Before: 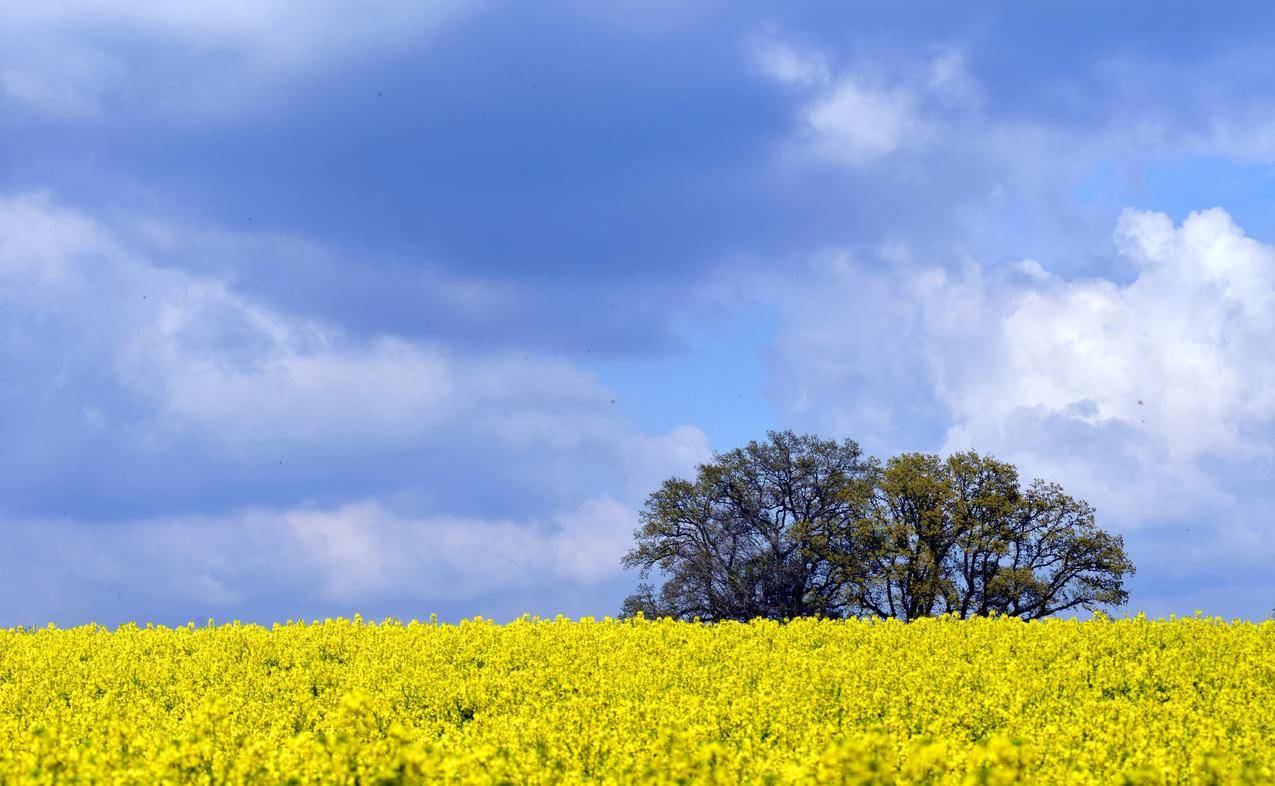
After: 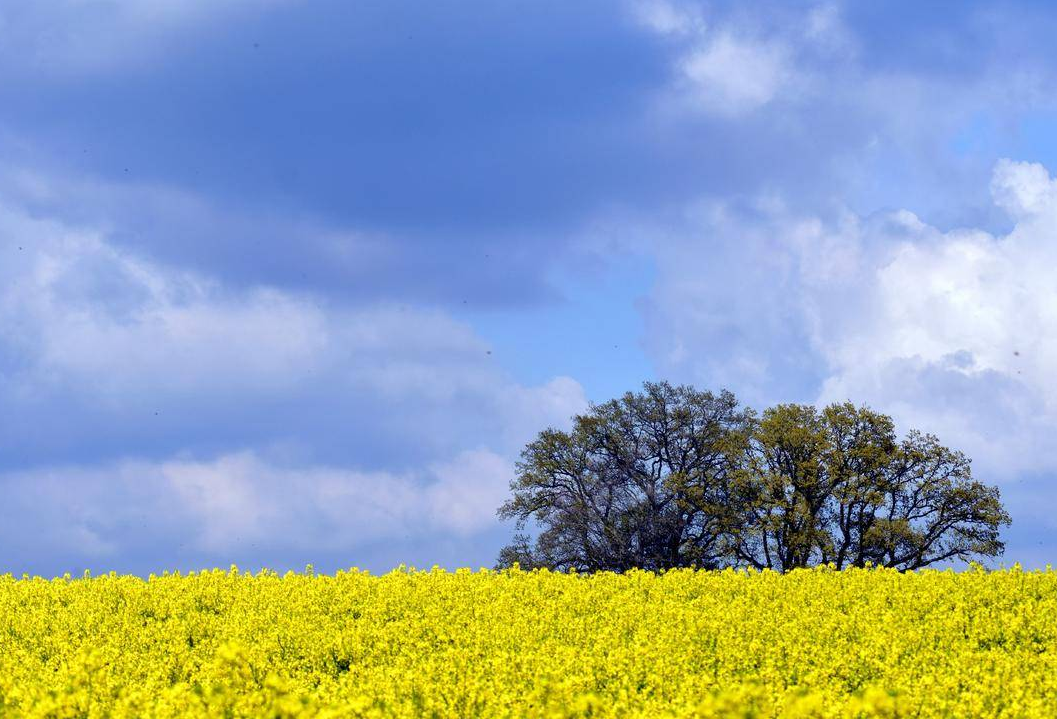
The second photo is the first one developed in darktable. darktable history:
crop: left 9.769%, top 6.281%, right 7.257%, bottom 2.216%
